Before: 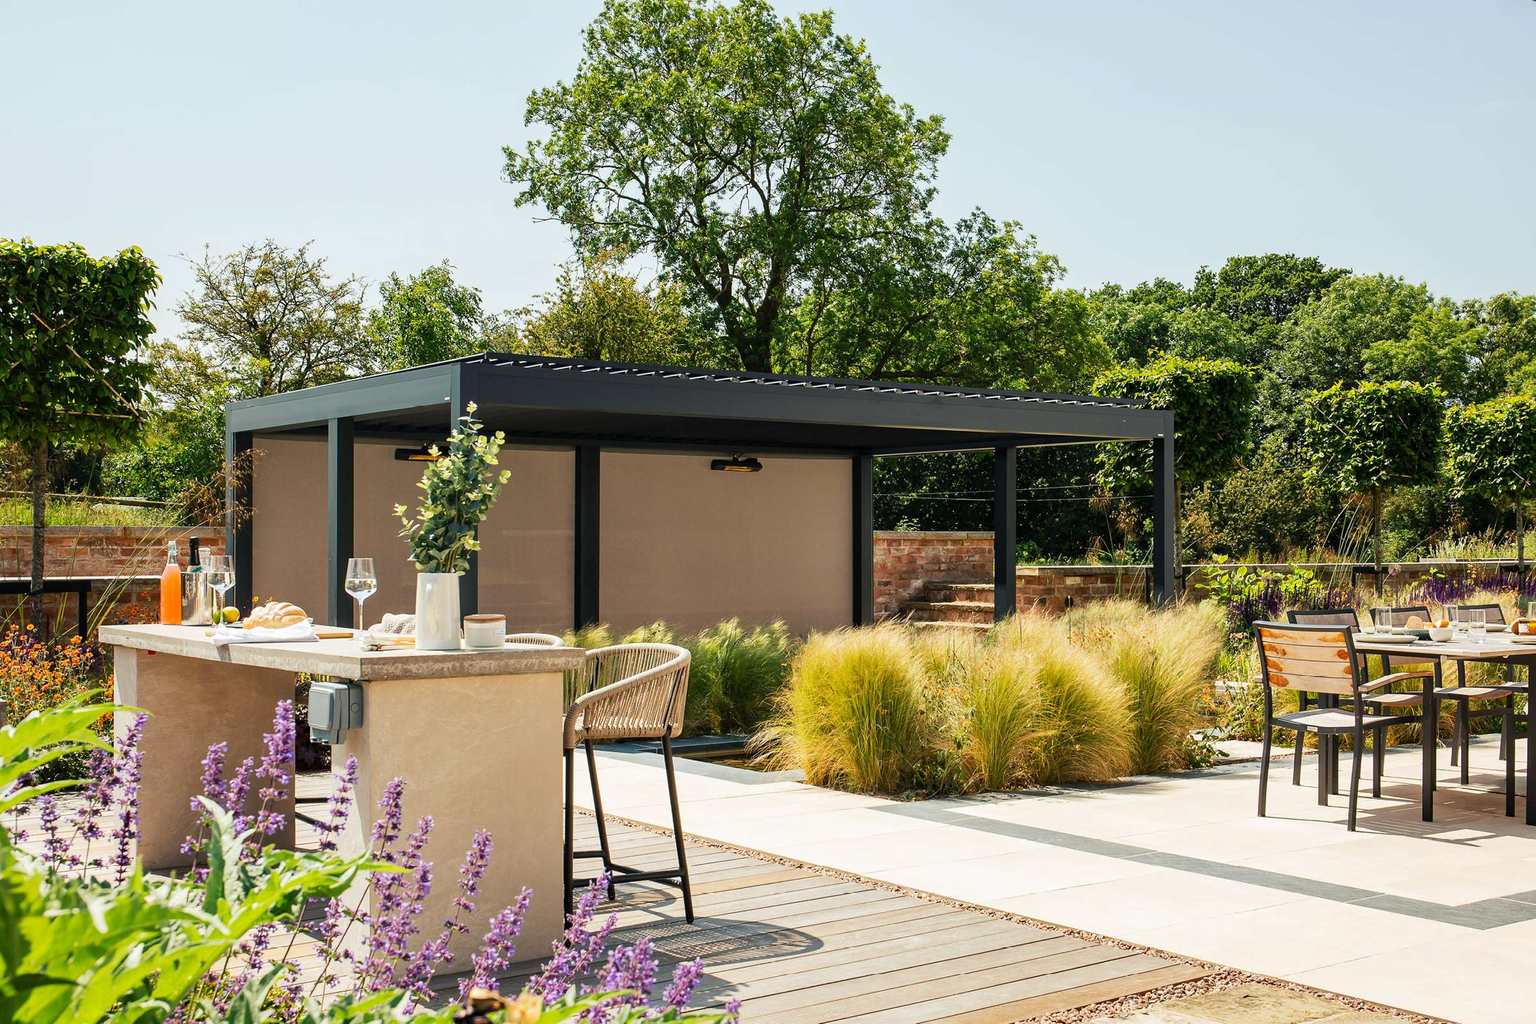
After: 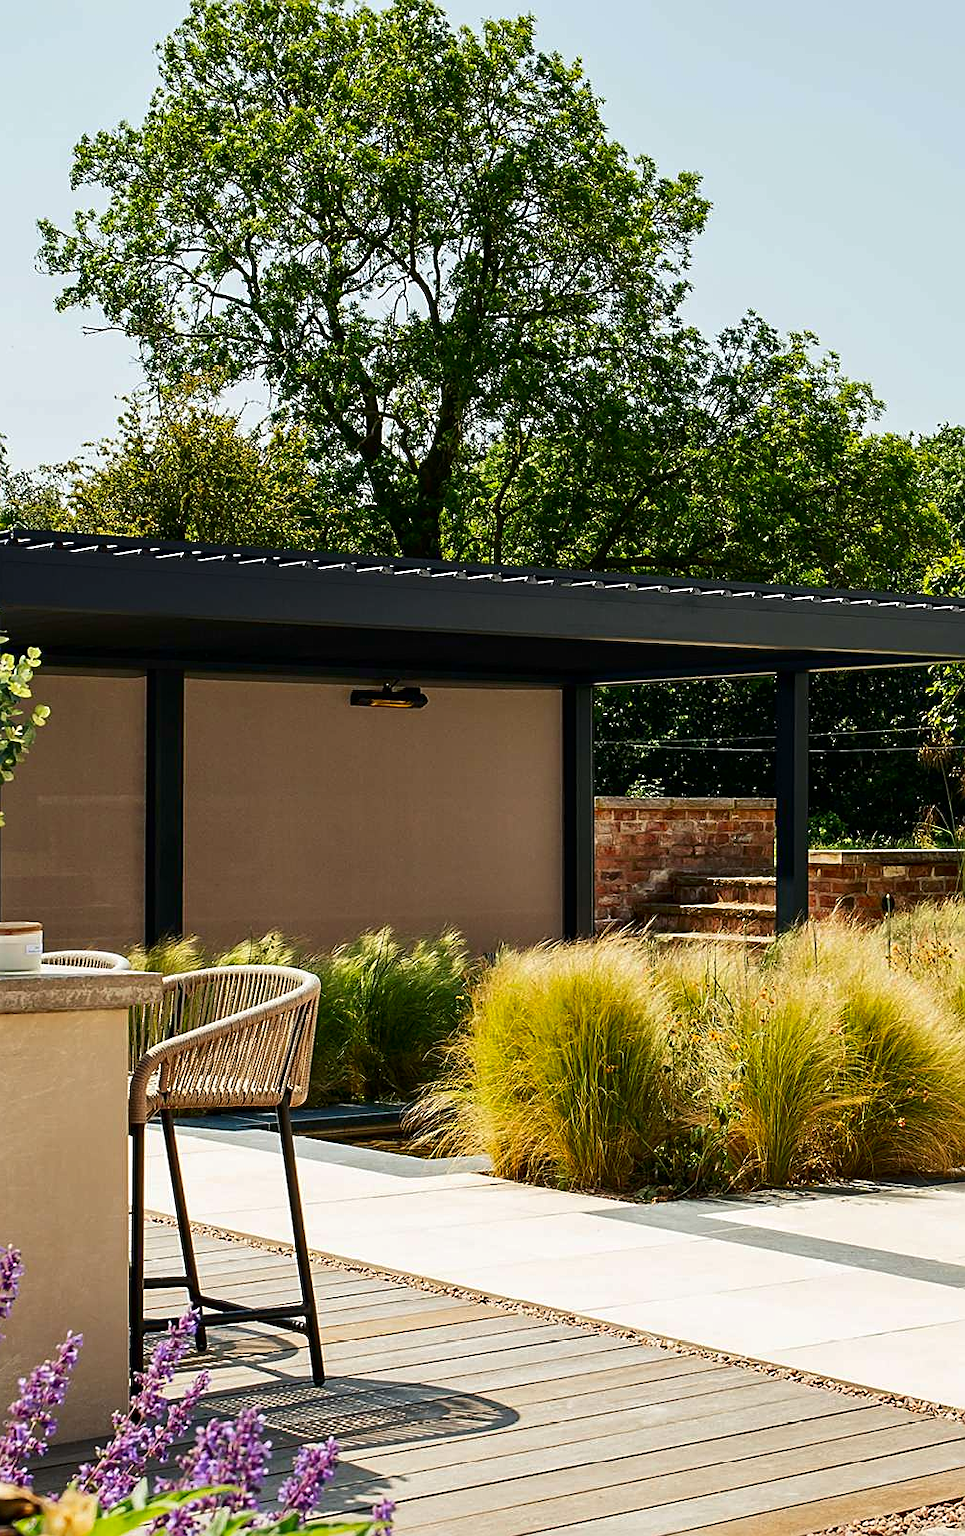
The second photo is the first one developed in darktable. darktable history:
contrast brightness saturation: contrast 0.069, brightness -0.153, saturation 0.107
sharpen: on, module defaults
crop: left 31.098%, right 26.995%
